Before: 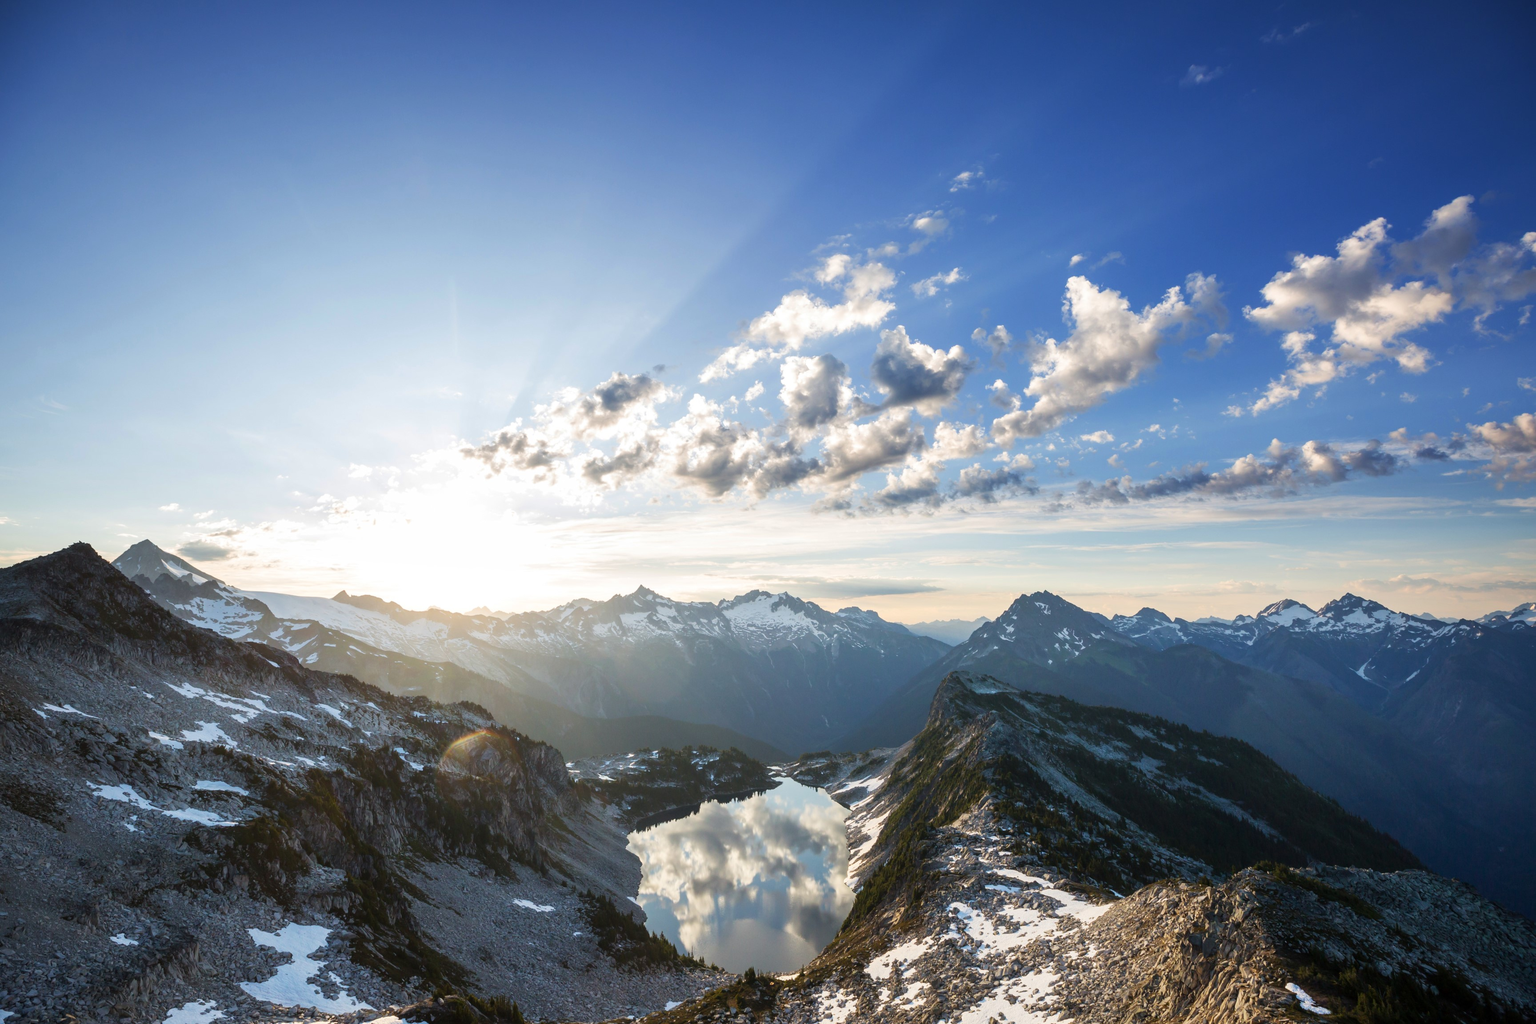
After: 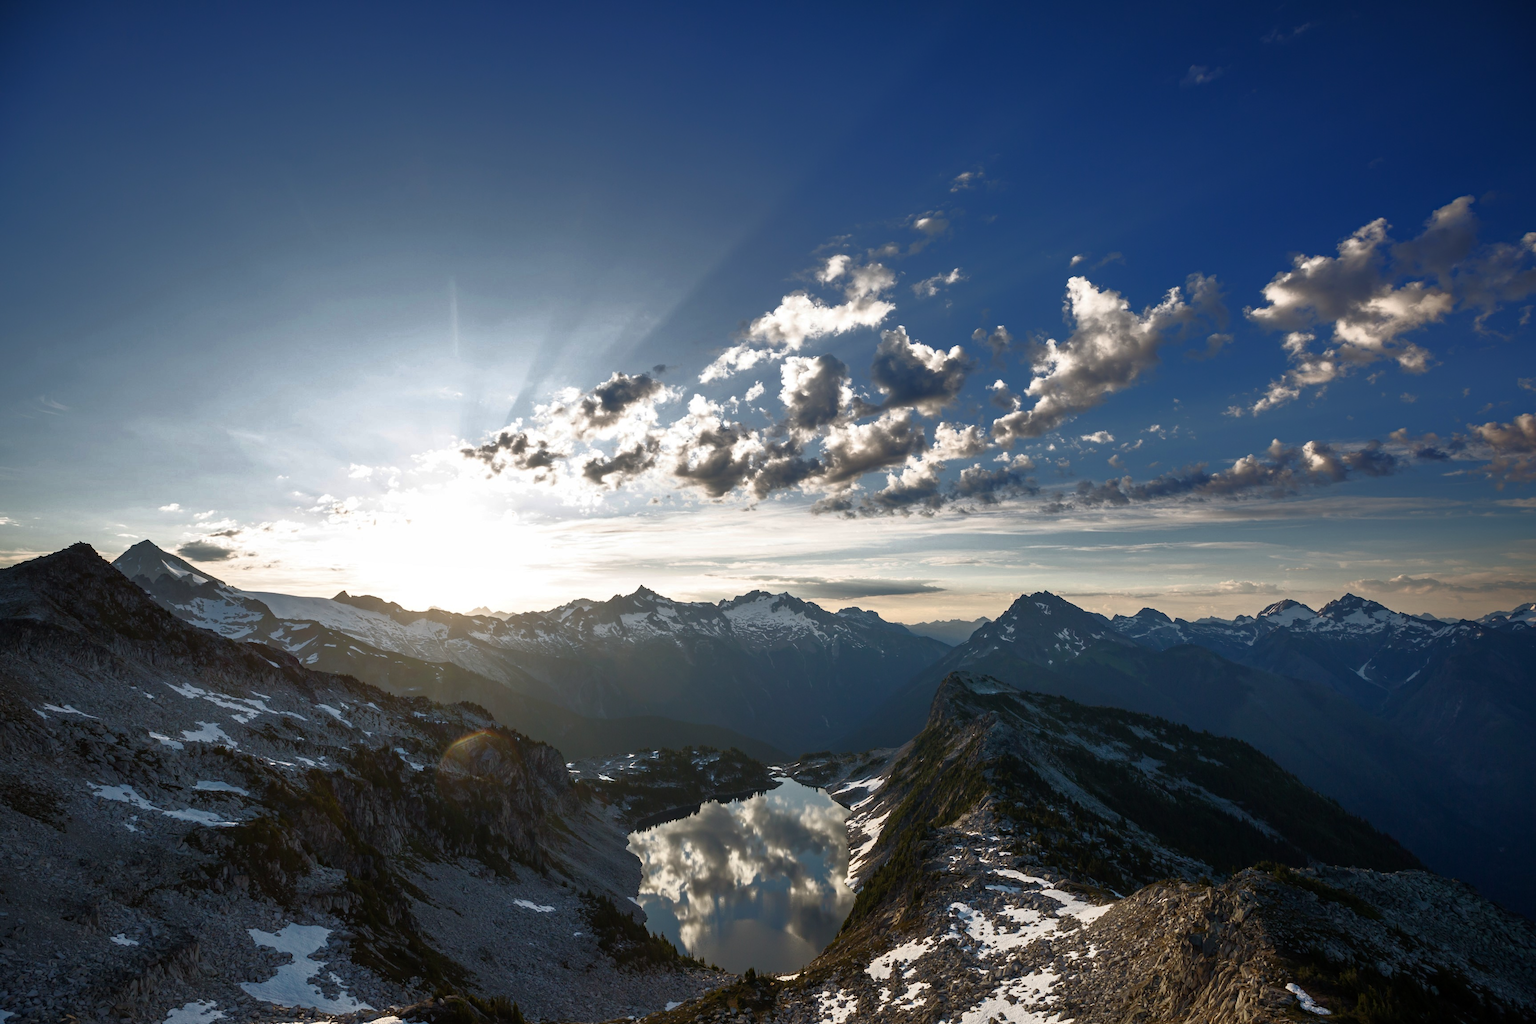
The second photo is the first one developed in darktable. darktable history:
base curve: curves: ch0 [(0, 0) (0.564, 0.291) (0.802, 0.731) (1, 1)]
haze removal: compatibility mode true, adaptive false
